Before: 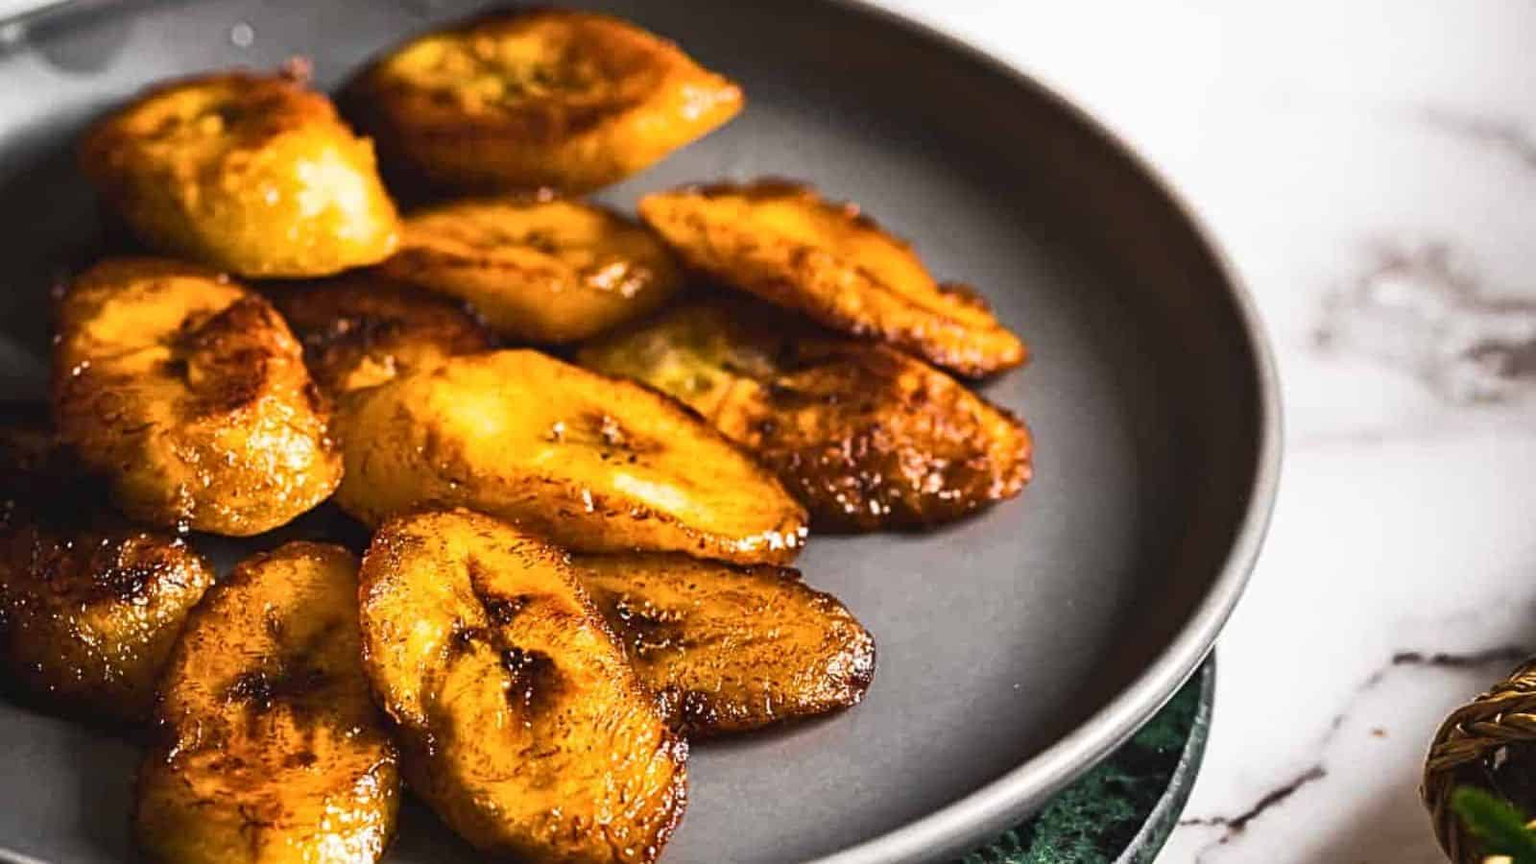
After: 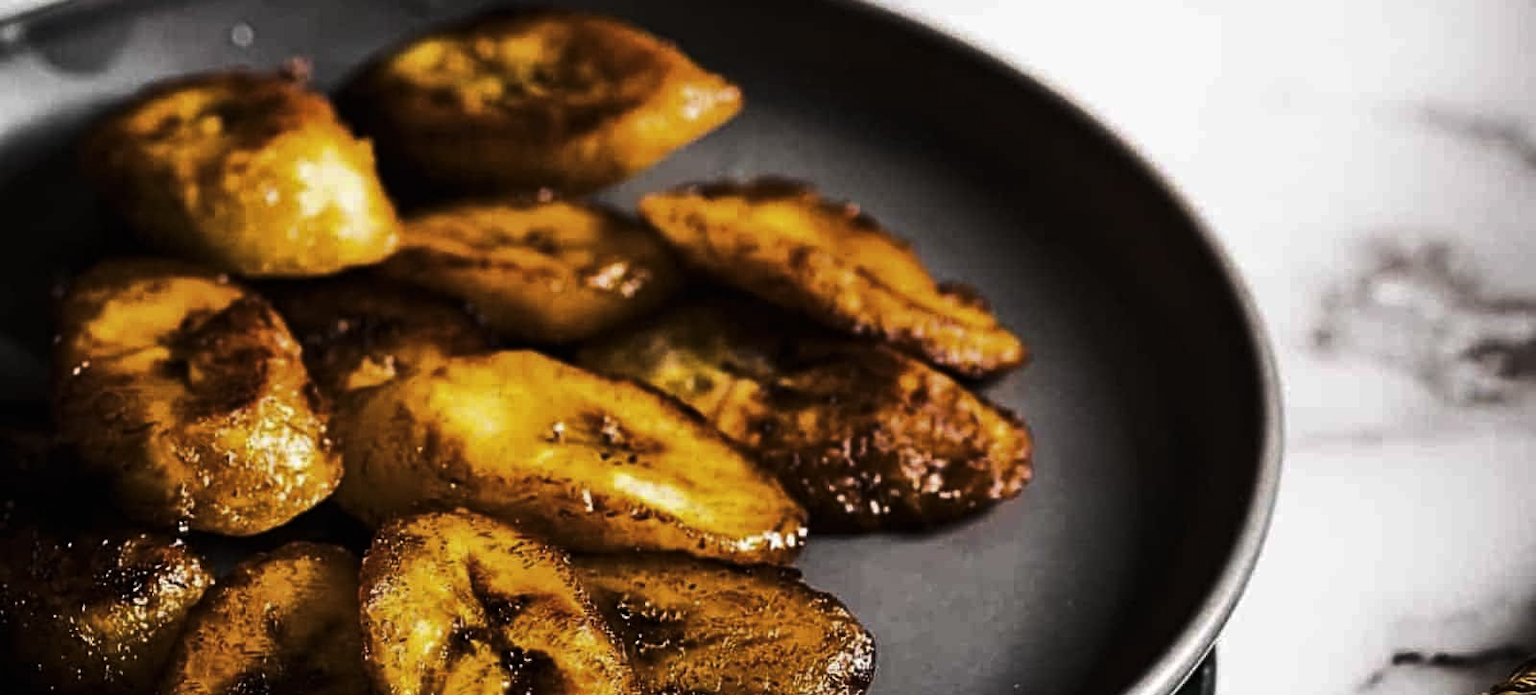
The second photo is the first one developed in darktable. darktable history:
levels: black 0.084%, levels [0, 0.618, 1]
crop: bottom 19.543%
